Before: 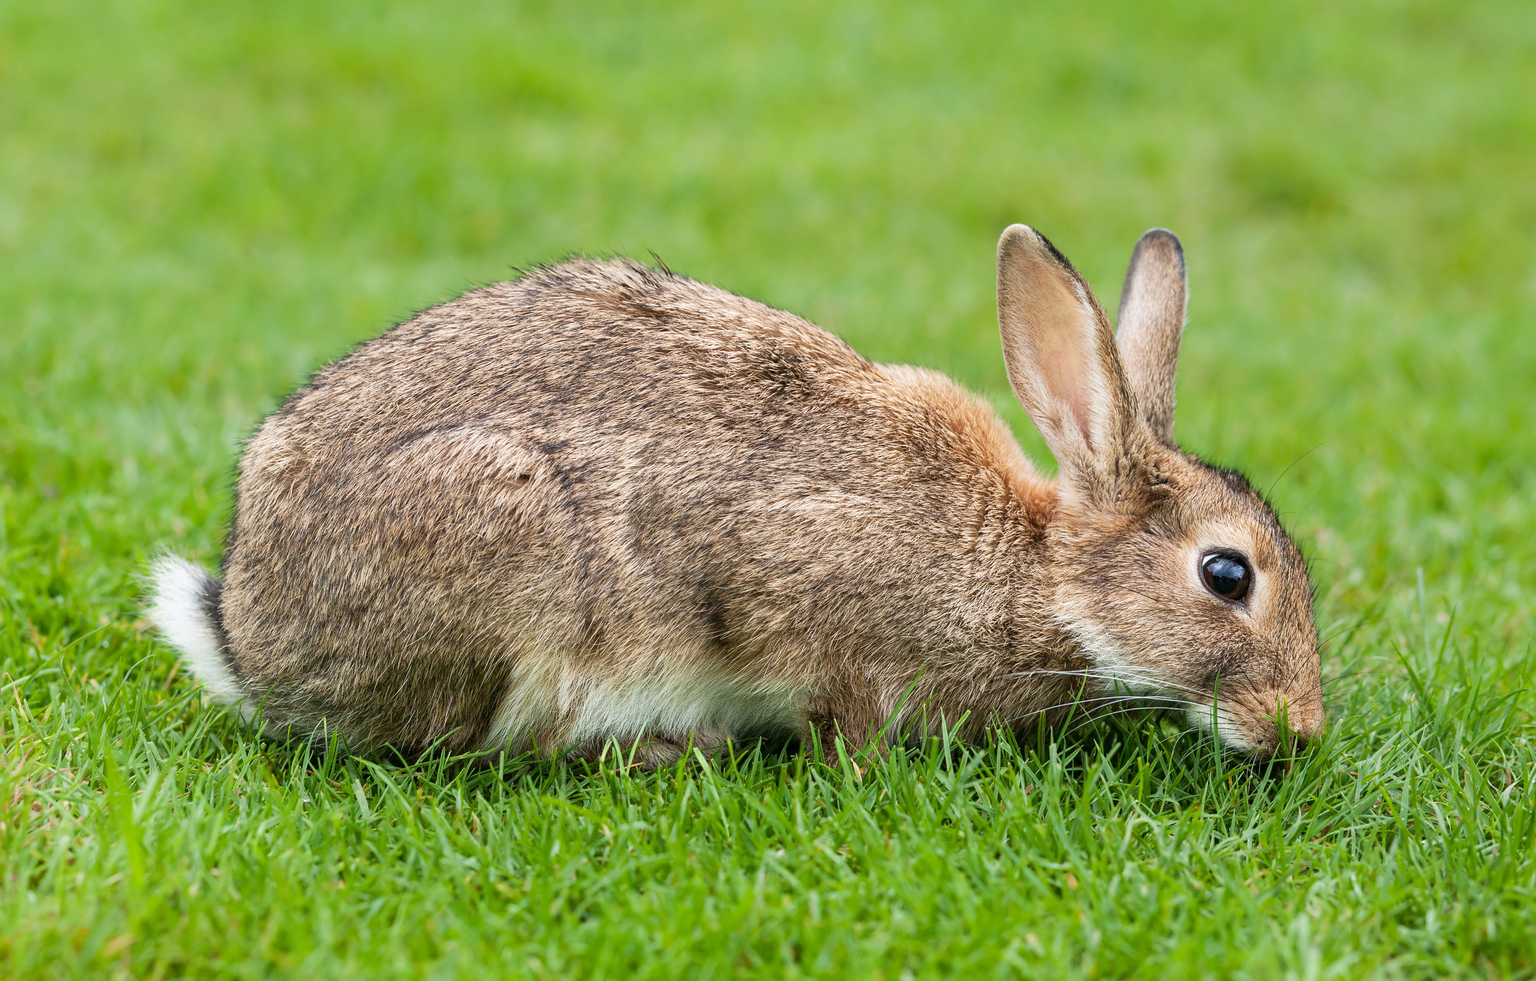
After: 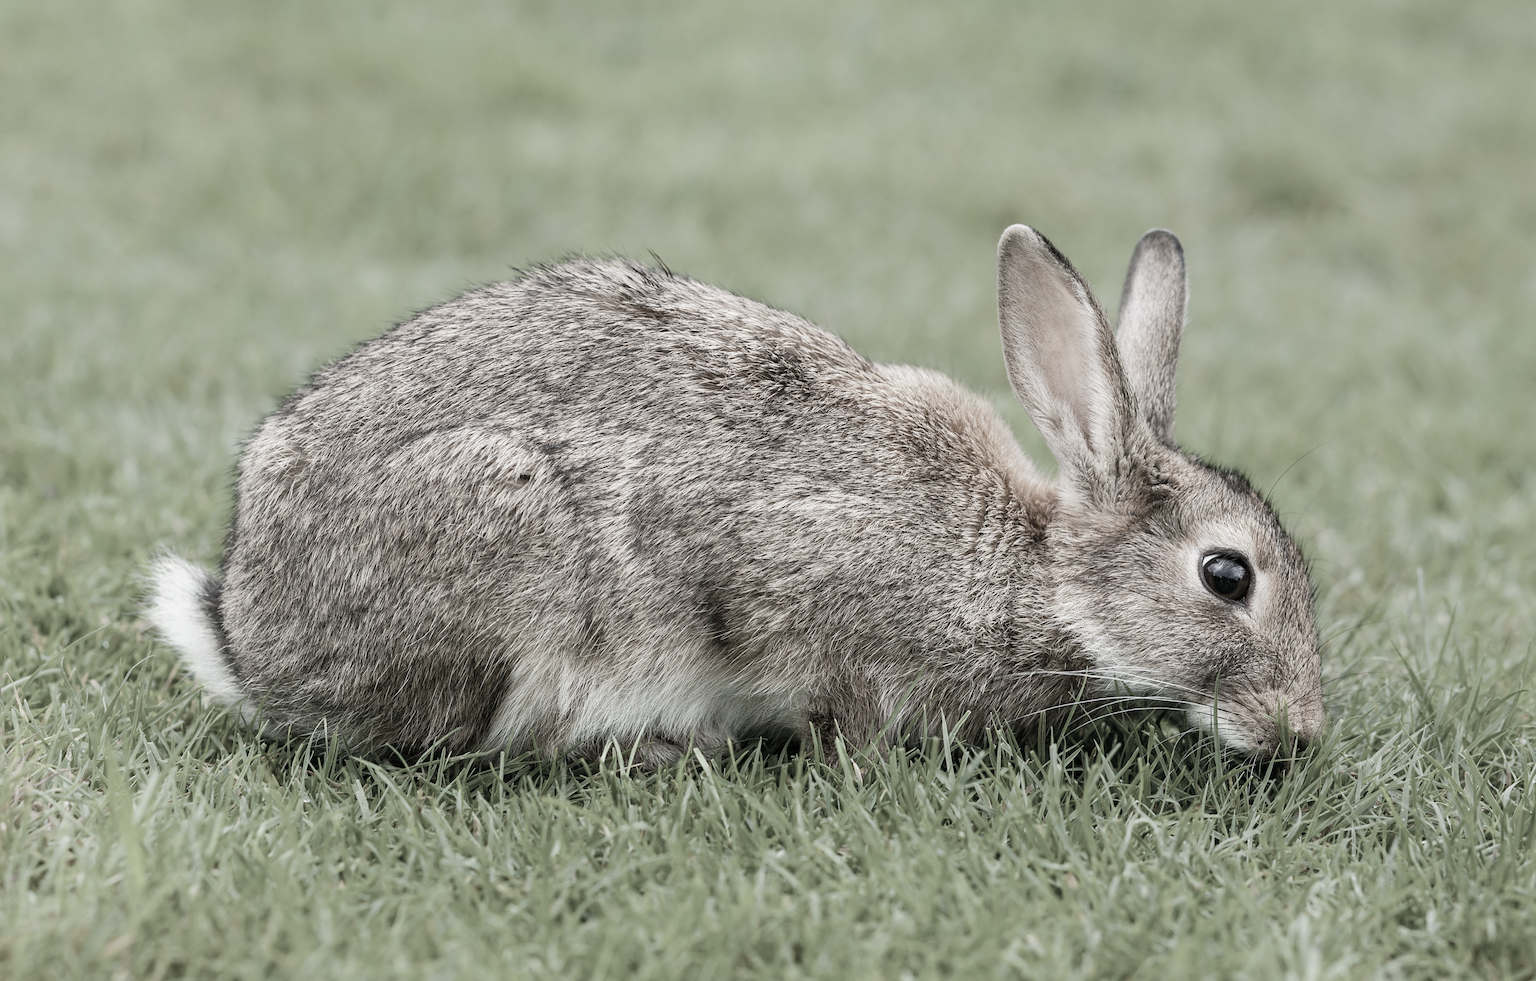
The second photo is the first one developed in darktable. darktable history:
color correction: highlights b* -0.035, saturation 0.21
color balance rgb: perceptual saturation grading › global saturation 20%, perceptual saturation grading › highlights -25.374%, perceptual saturation grading › shadows 25.288%, perceptual brilliance grading › global brilliance 2.223%, perceptual brilliance grading › highlights -3.78%, global vibrance 9.685%
